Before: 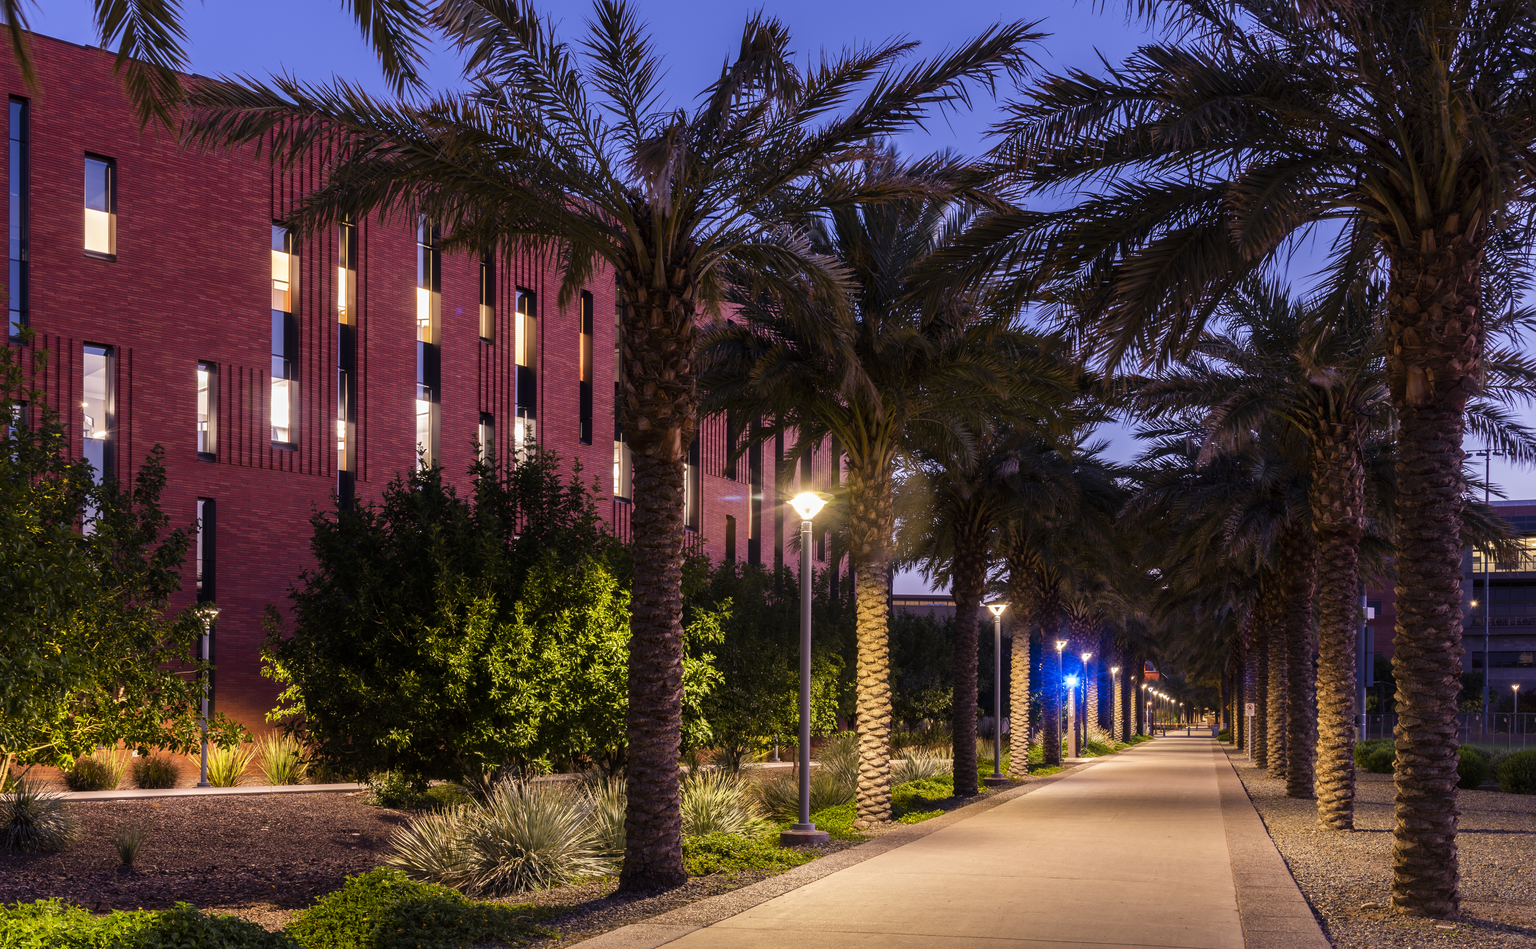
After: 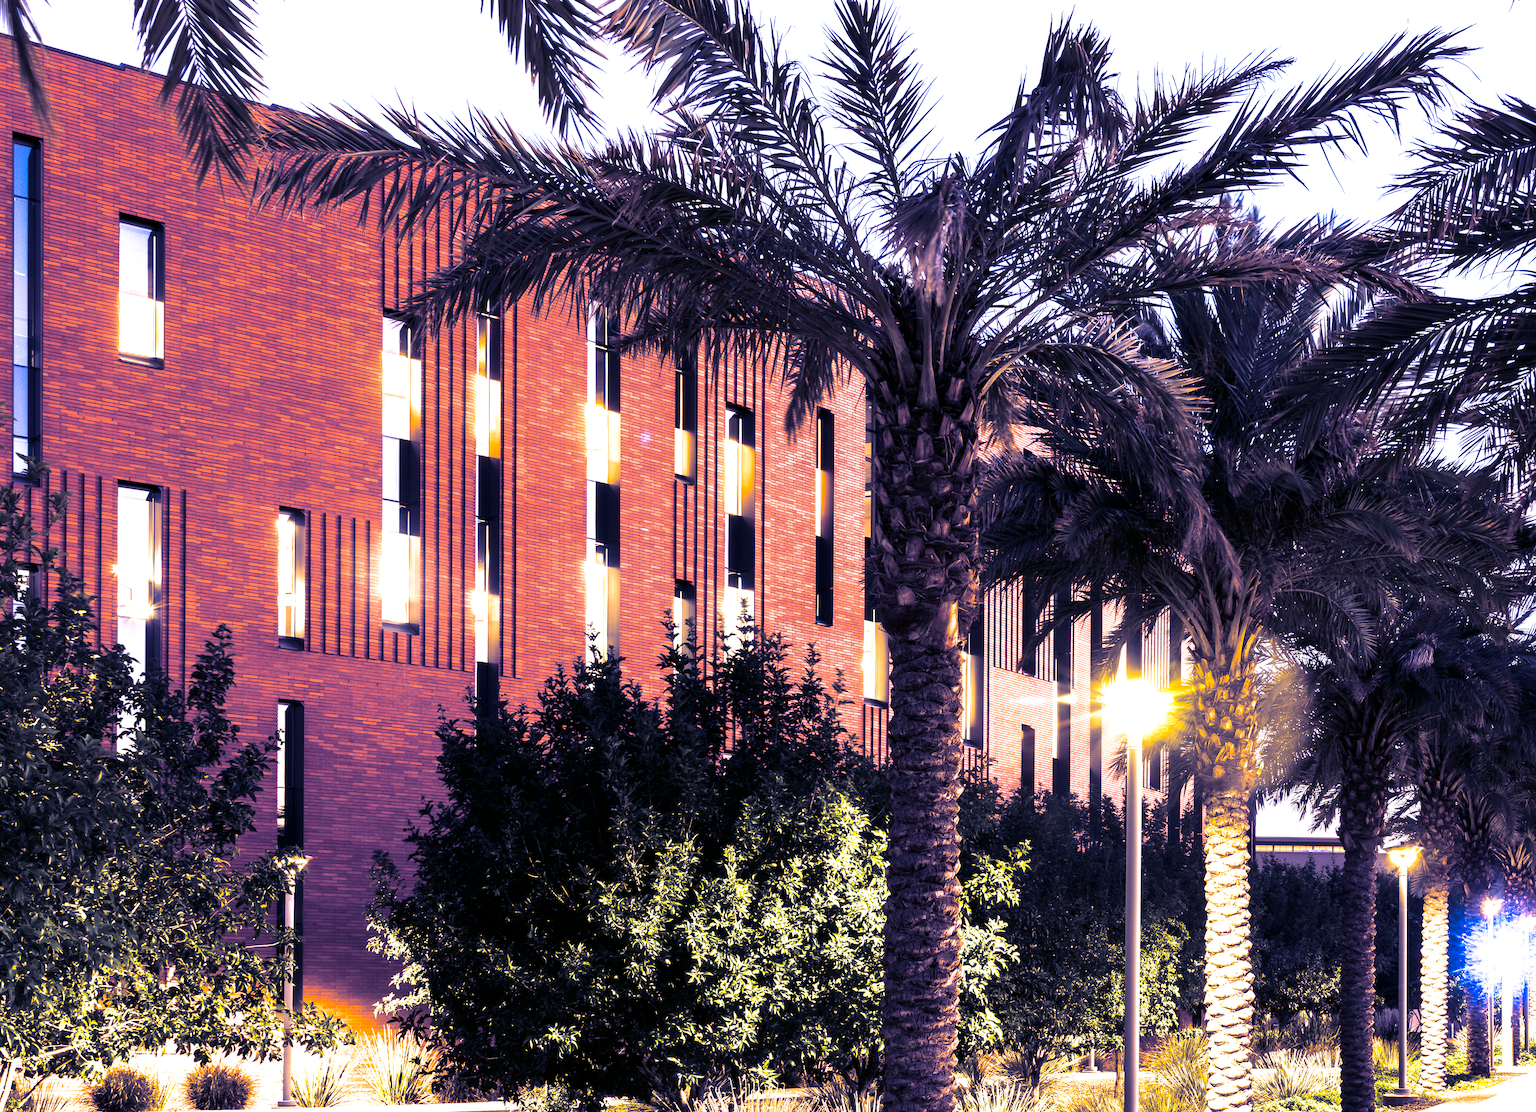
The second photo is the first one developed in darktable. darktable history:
exposure: exposure 2.207 EV, compensate highlight preservation false
split-toning: shadows › hue 242.67°, shadows › saturation 0.733, highlights › hue 45.33°, highlights › saturation 0.667, balance -53.304, compress 21.15%
crop: right 28.885%, bottom 16.626%
color correction: highlights a* 5.3, highlights b* 24.26, shadows a* -15.58, shadows b* 4.02
color contrast: green-magenta contrast 0.85, blue-yellow contrast 1.25, unbound 0
